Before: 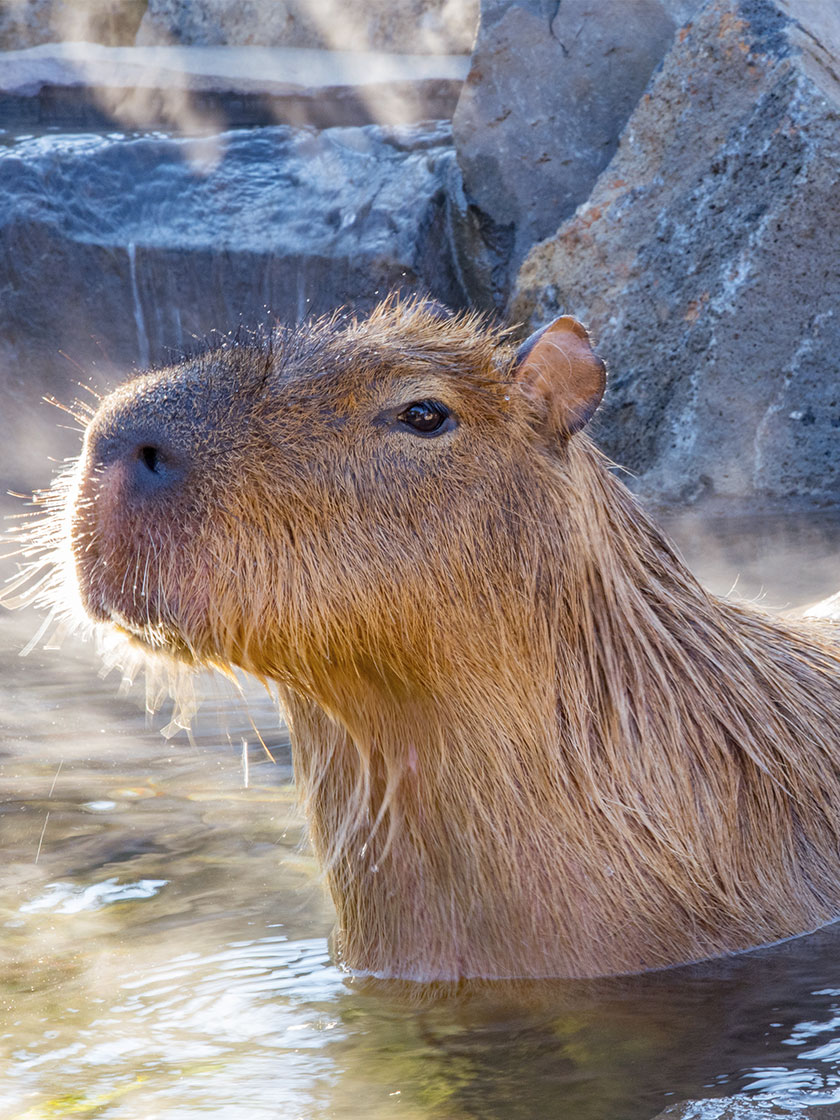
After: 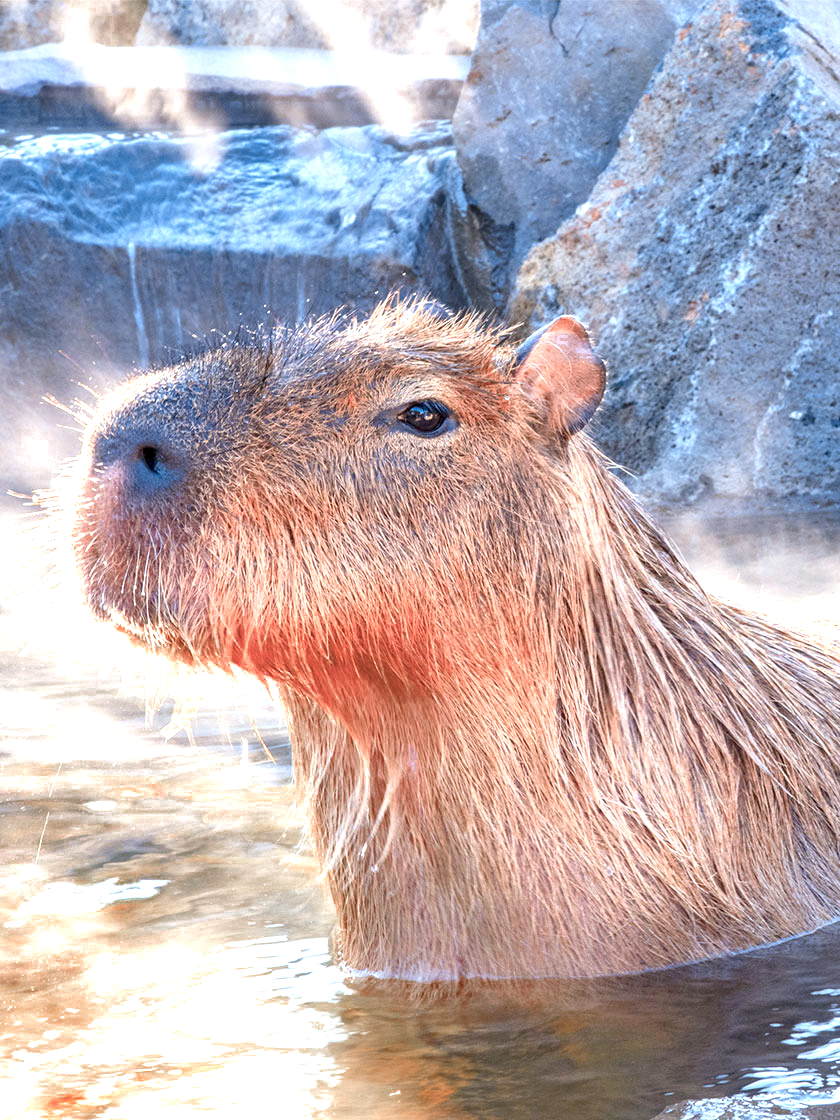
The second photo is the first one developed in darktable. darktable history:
exposure: black level correction 0.001, exposure 1.12 EV, compensate exposure bias true, compensate highlight preservation false
color zones: curves: ch0 [(0.006, 0.385) (0.143, 0.563) (0.243, 0.321) (0.352, 0.464) (0.516, 0.456) (0.625, 0.5) (0.75, 0.5) (0.875, 0.5)]; ch1 [(0, 0.5) (0.134, 0.504) (0.246, 0.463) (0.421, 0.515) (0.5, 0.56) (0.625, 0.5) (0.75, 0.5) (0.875, 0.5)]; ch2 [(0, 0.5) (0.131, 0.426) (0.307, 0.289) (0.38, 0.188) (0.513, 0.216) (0.625, 0.548) (0.75, 0.468) (0.838, 0.396) (0.971, 0.311)]
